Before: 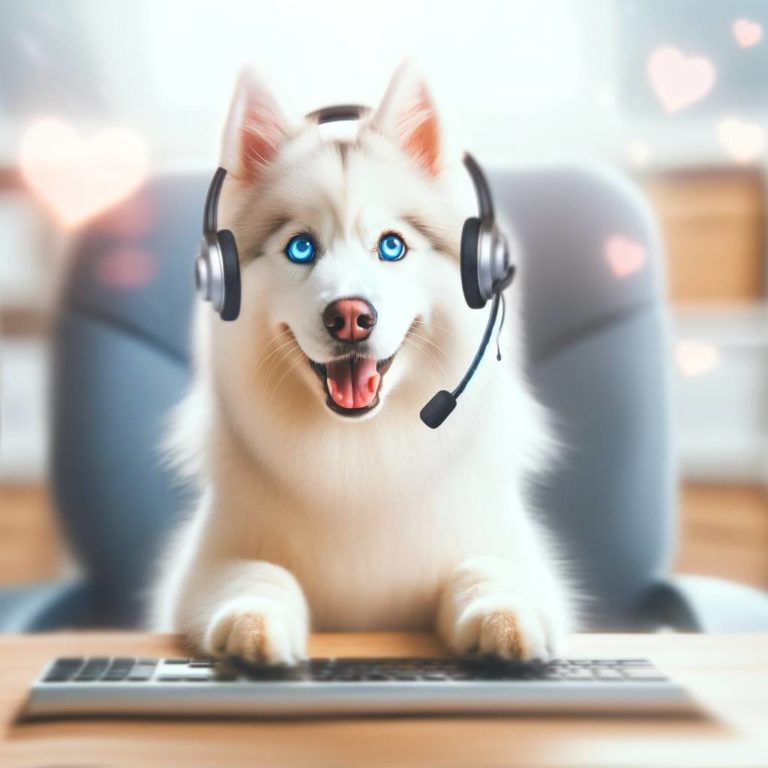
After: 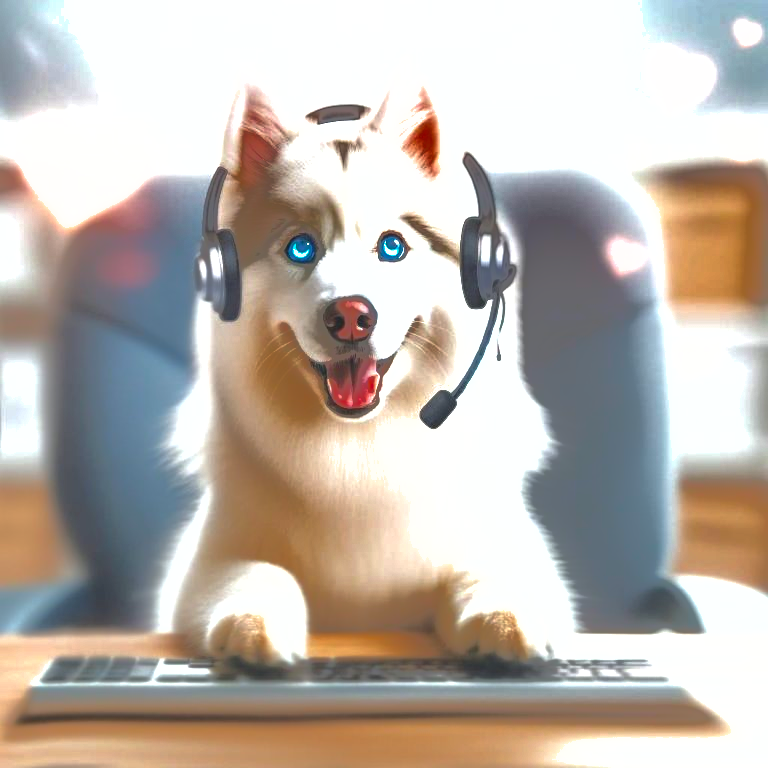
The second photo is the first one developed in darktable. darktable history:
shadows and highlights: shadows -19.31, highlights -73.43
exposure: black level correction 0, exposure 0.5 EV, compensate highlight preservation false
